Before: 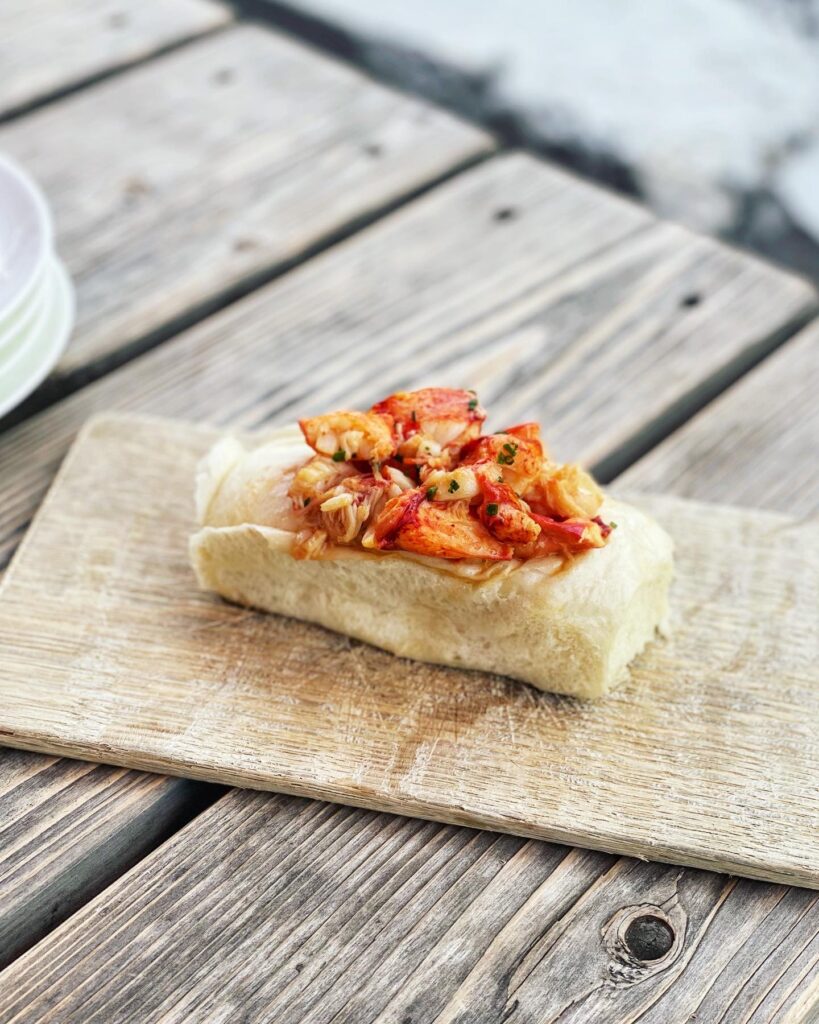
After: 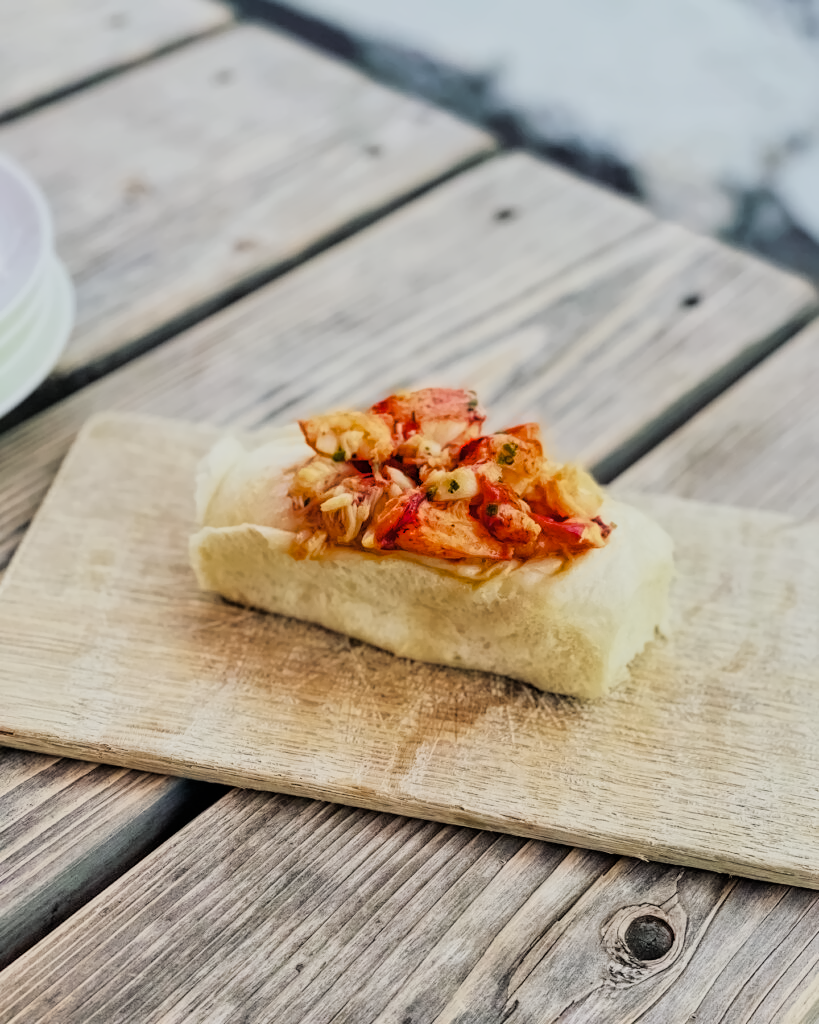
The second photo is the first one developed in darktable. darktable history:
chromatic aberrations: on, module defaults
filmic rgb: hardness 4.17
denoise (profiled): patch size 2, preserve shadows 1.02, bias correction -0.395, scattering 0.3, a [0, 0, 0]
color balance rgb: shadows fall-off 101%, linear chroma grading › mid-tones 7.63%, perceptual saturation grading › mid-tones 11.68%, mask middle-gray fulcrum 22.45%, global vibrance 10.11%, saturation formula JzAzBz (2021)
velvia: on, module defaults
